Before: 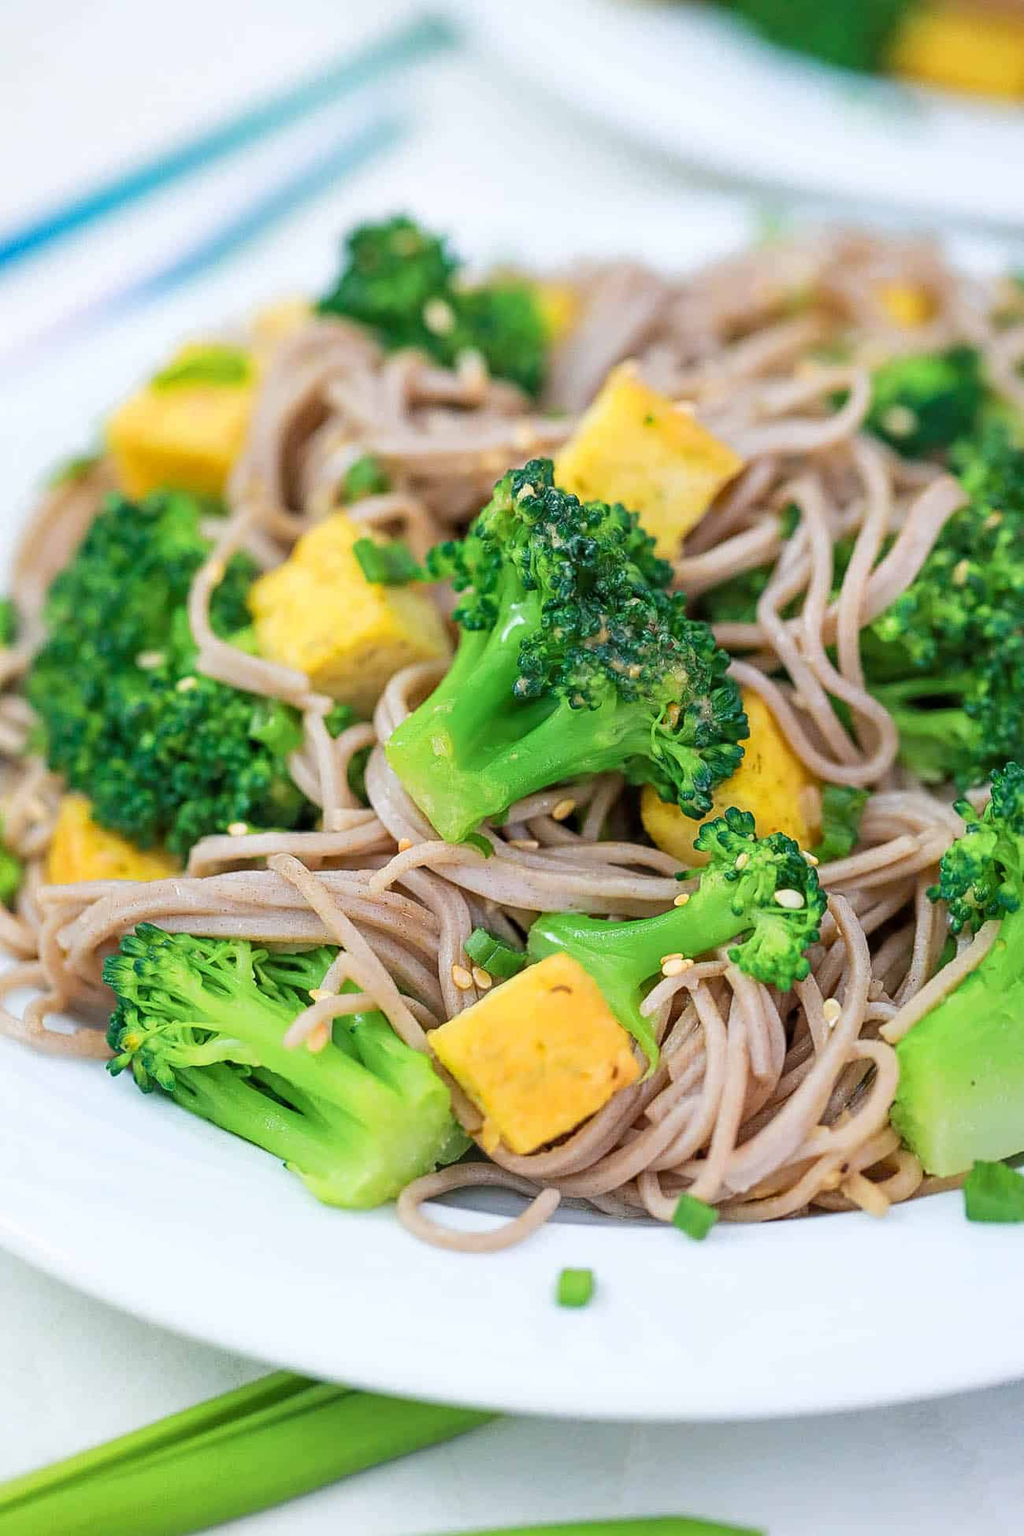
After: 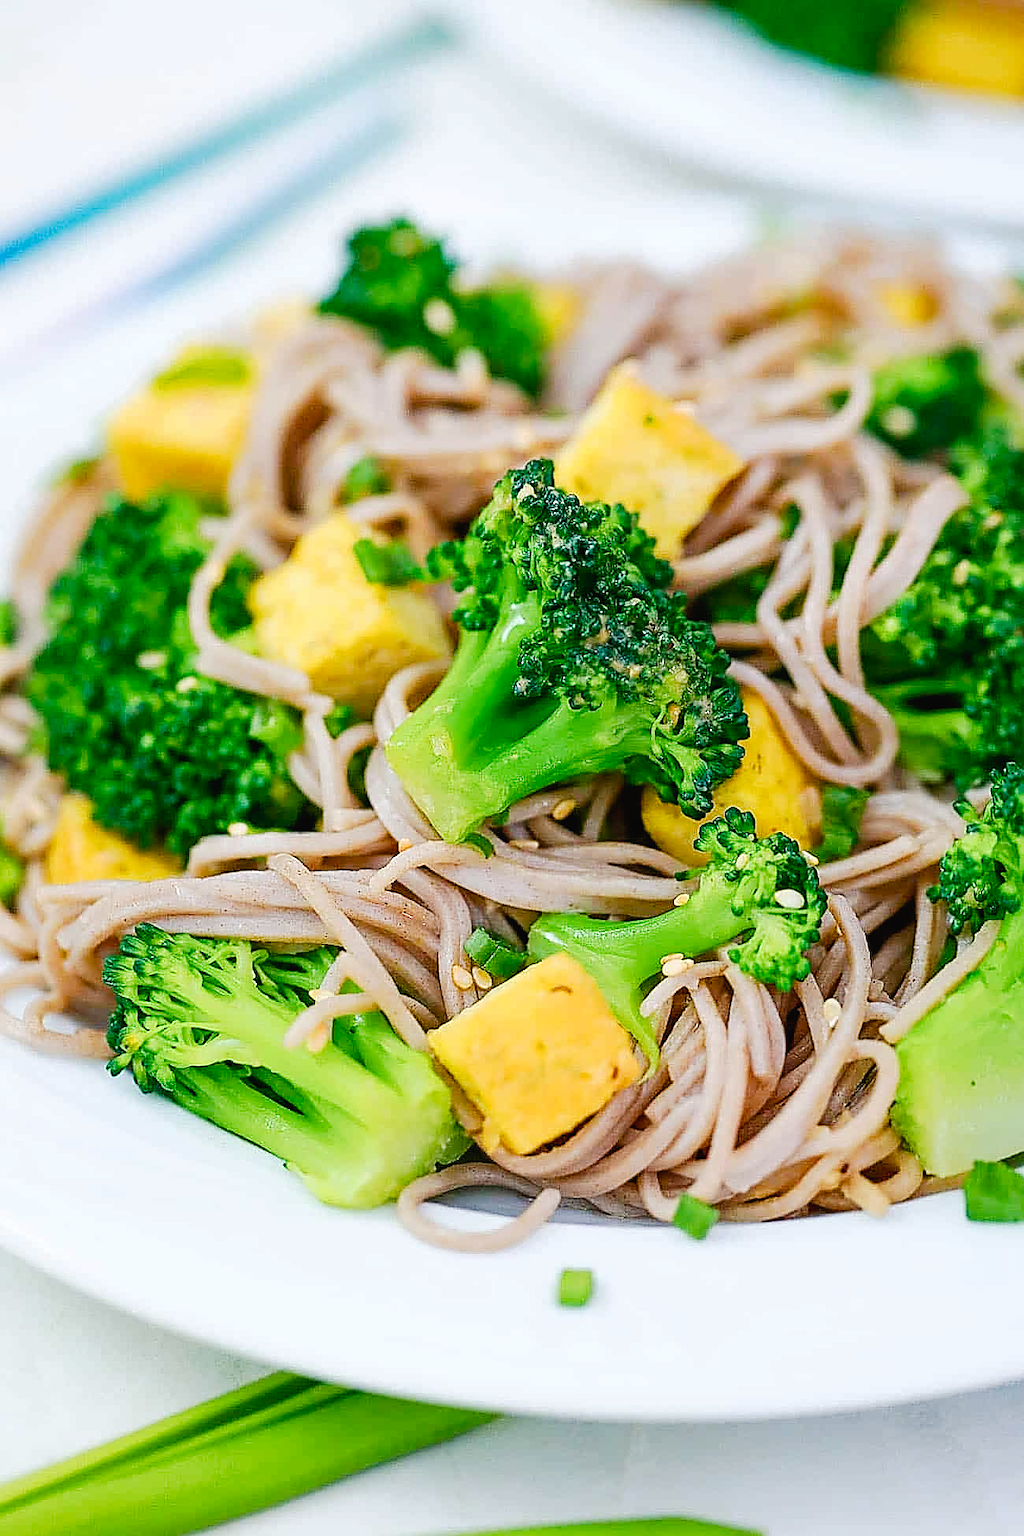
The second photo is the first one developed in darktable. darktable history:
tone curve: curves: ch0 [(0, 0.018) (0.061, 0.041) (0.205, 0.191) (0.289, 0.292) (0.39, 0.424) (0.493, 0.551) (0.666, 0.743) (0.795, 0.841) (1, 0.998)]; ch1 [(0, 0) (0.385, 0.343) (0.439, 0.415) (0.494, 0.498) (0.501, 0.501) (0.51, 0.496) (0.548, 0.554) (0.586, 0.61) (0.684, 0.658) (0.783, 0.804) (1, 1)]; ch2 [(0, 0) (0.304, 0.31) (0.403, 0.399) (0.441, 0.428) (0.47, 0.469) (0.498, 0.496) (0.524, 0.538) (0.566, 0.588) (0.648, 0.665) (0.697, 0.699) (1, 1)], preserve colors none
color balance rgb: shadows lift › chroma 0.832%, shadows lift › hue 112.19°, power › luminance -8.979%, perceptual saturation grading › global saturation 25.581%, perceptual saturation grading › highlights -28.699%, perceptual saturation grading › shadows 33.137%
sharpen: radius 1.387, amount 1.238, threshold 0.627
